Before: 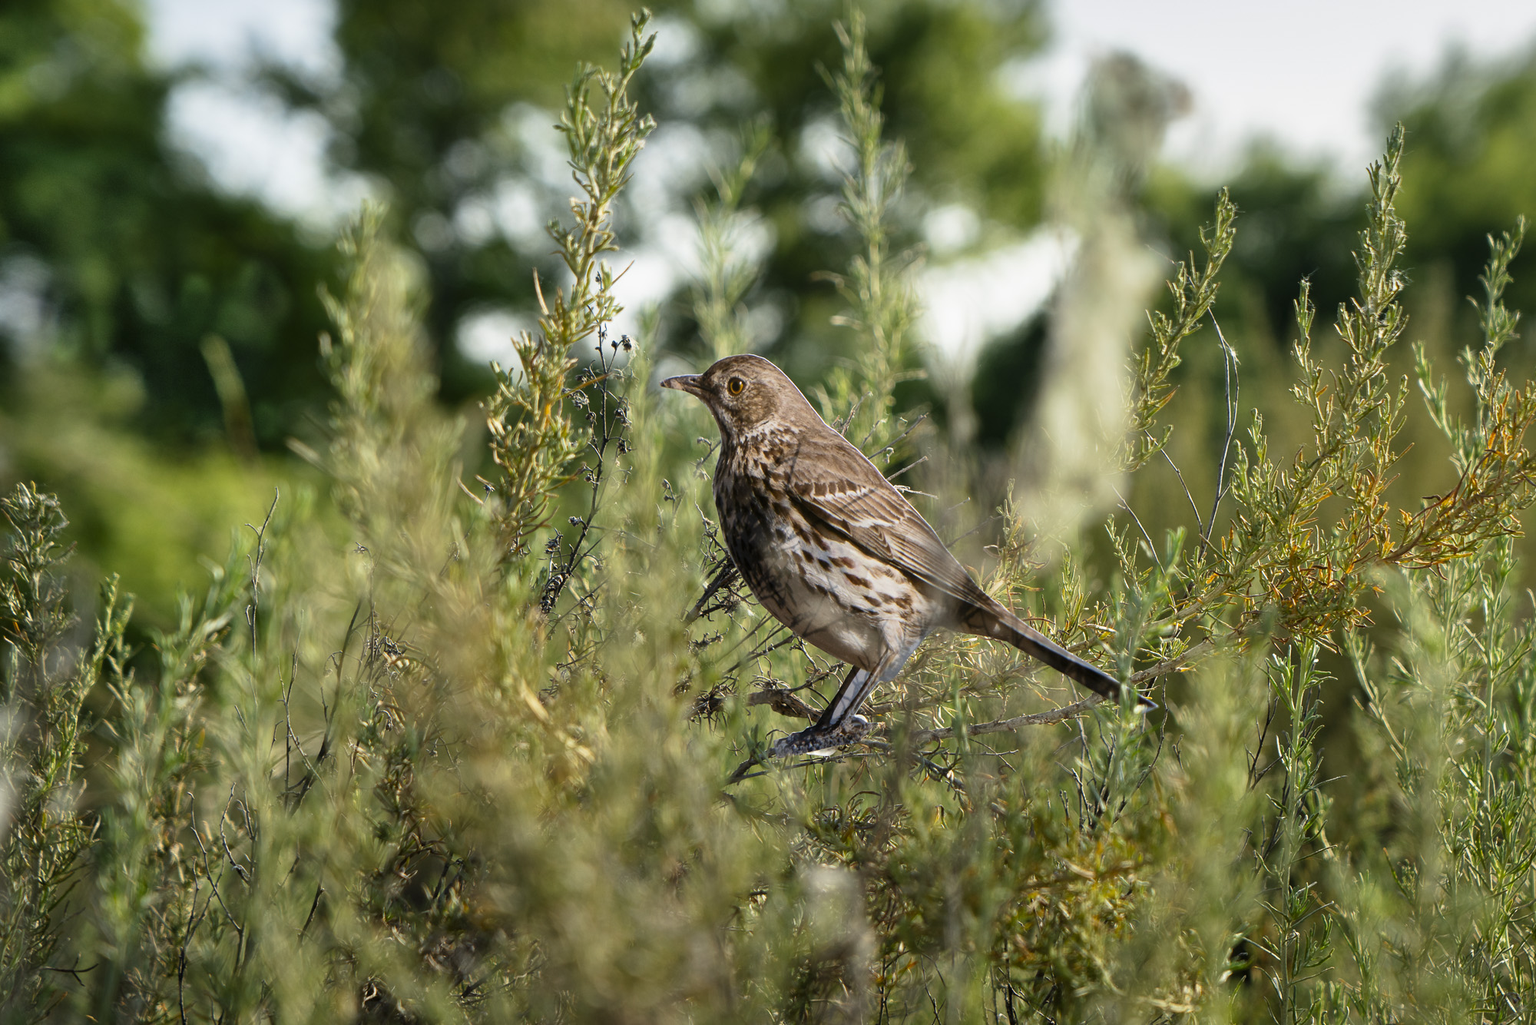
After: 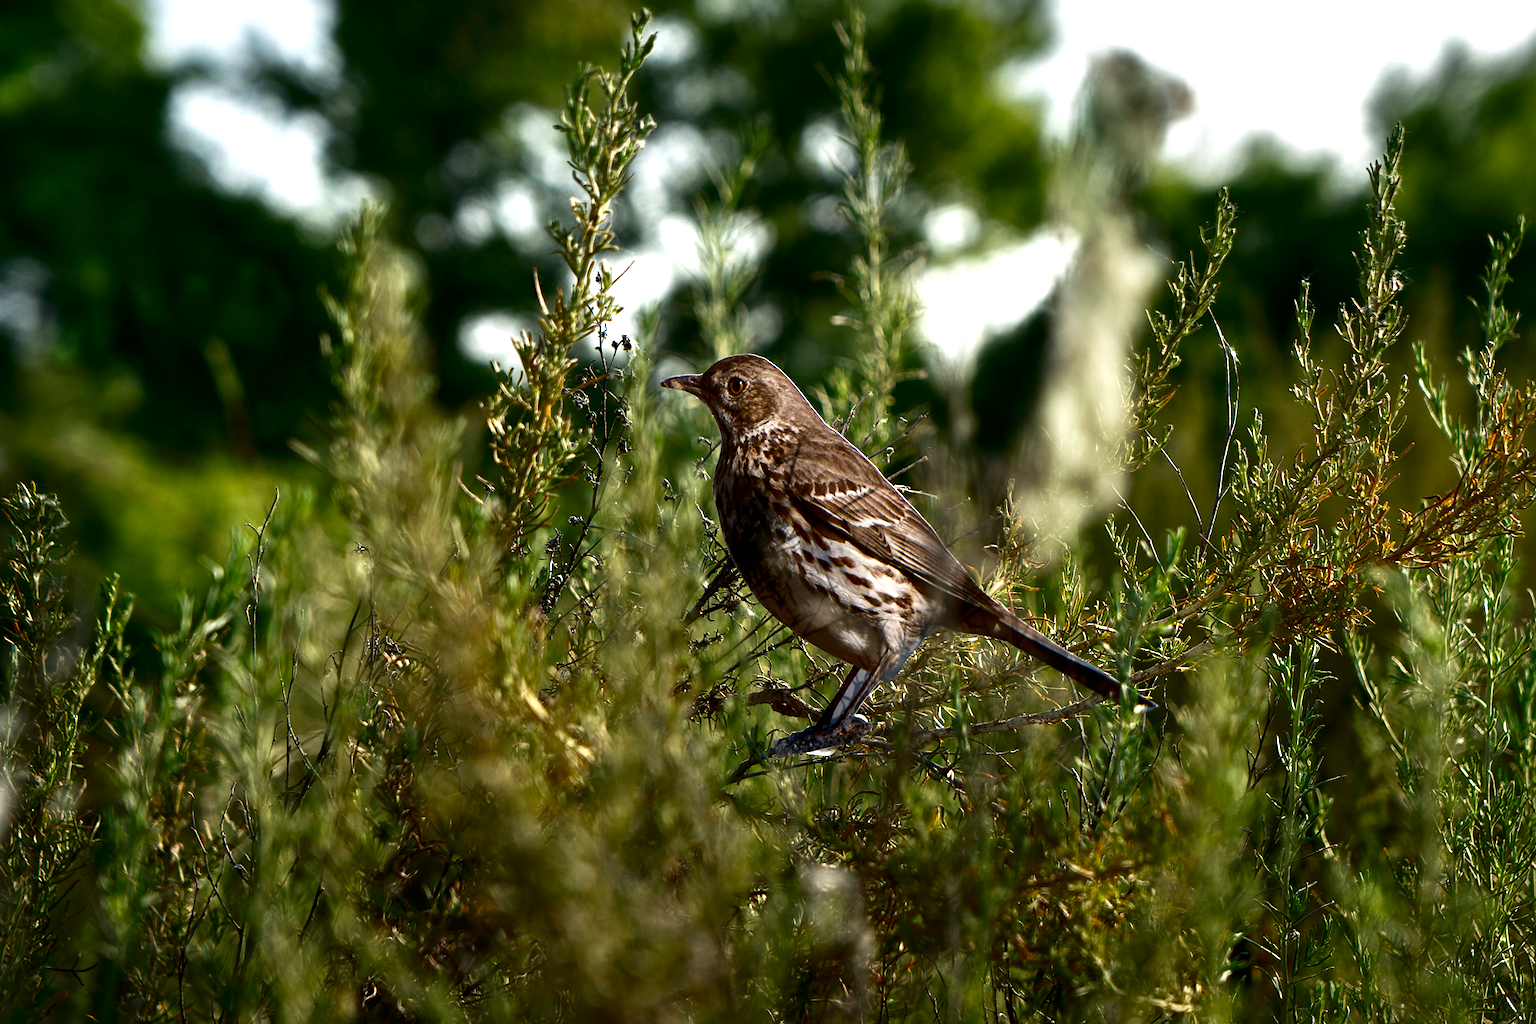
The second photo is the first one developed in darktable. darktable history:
exposure: black level correction 0, exposure 0.498 EV, compensate highlight preservation false
contrast brightness saturation: brightness -0.537
